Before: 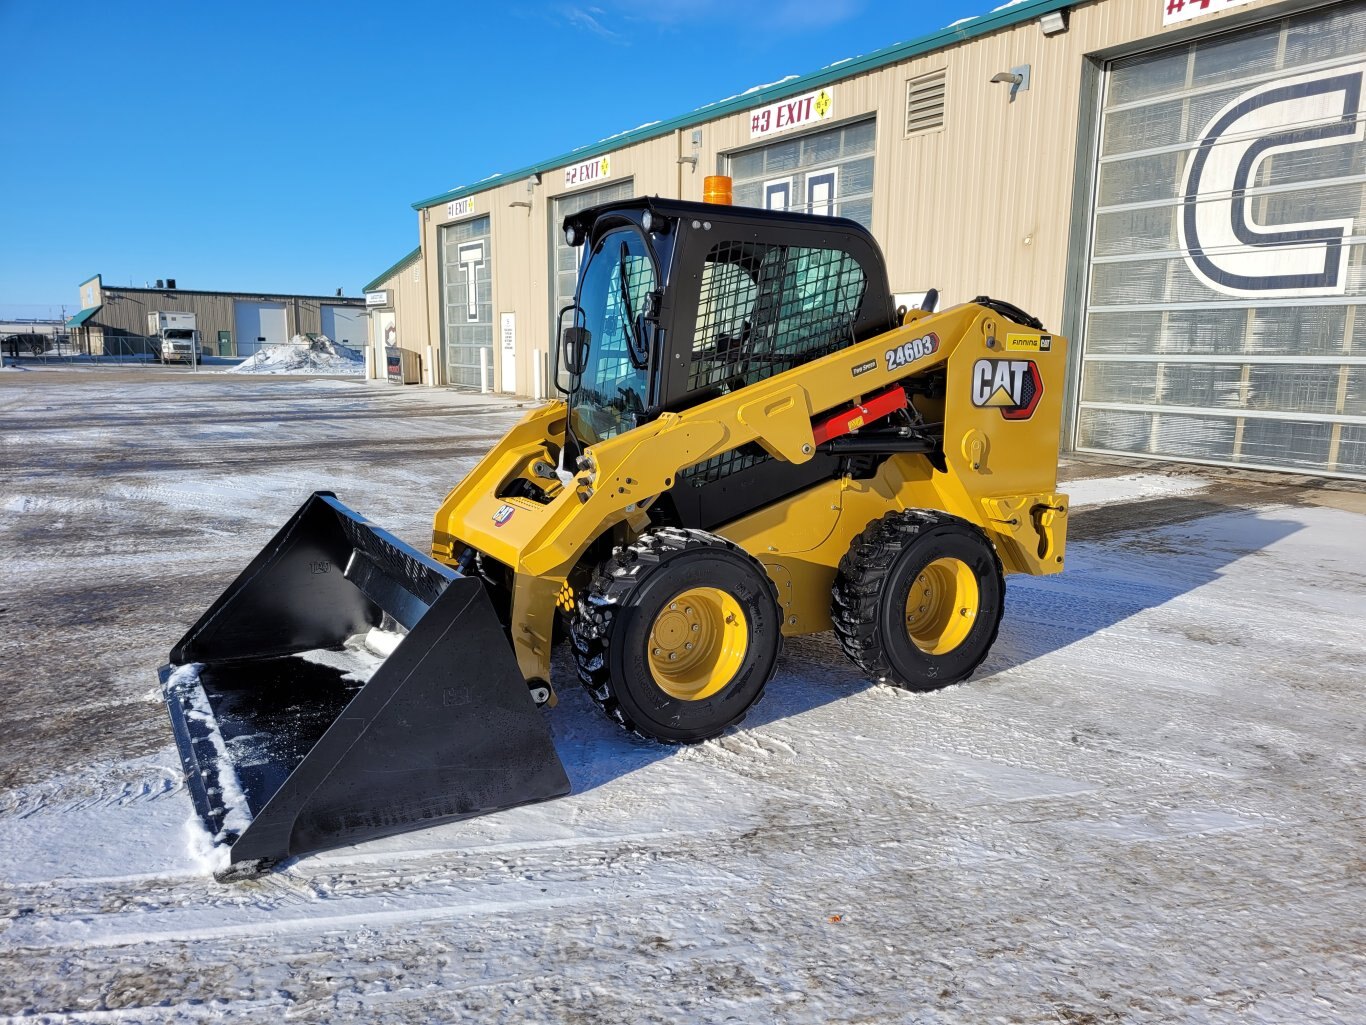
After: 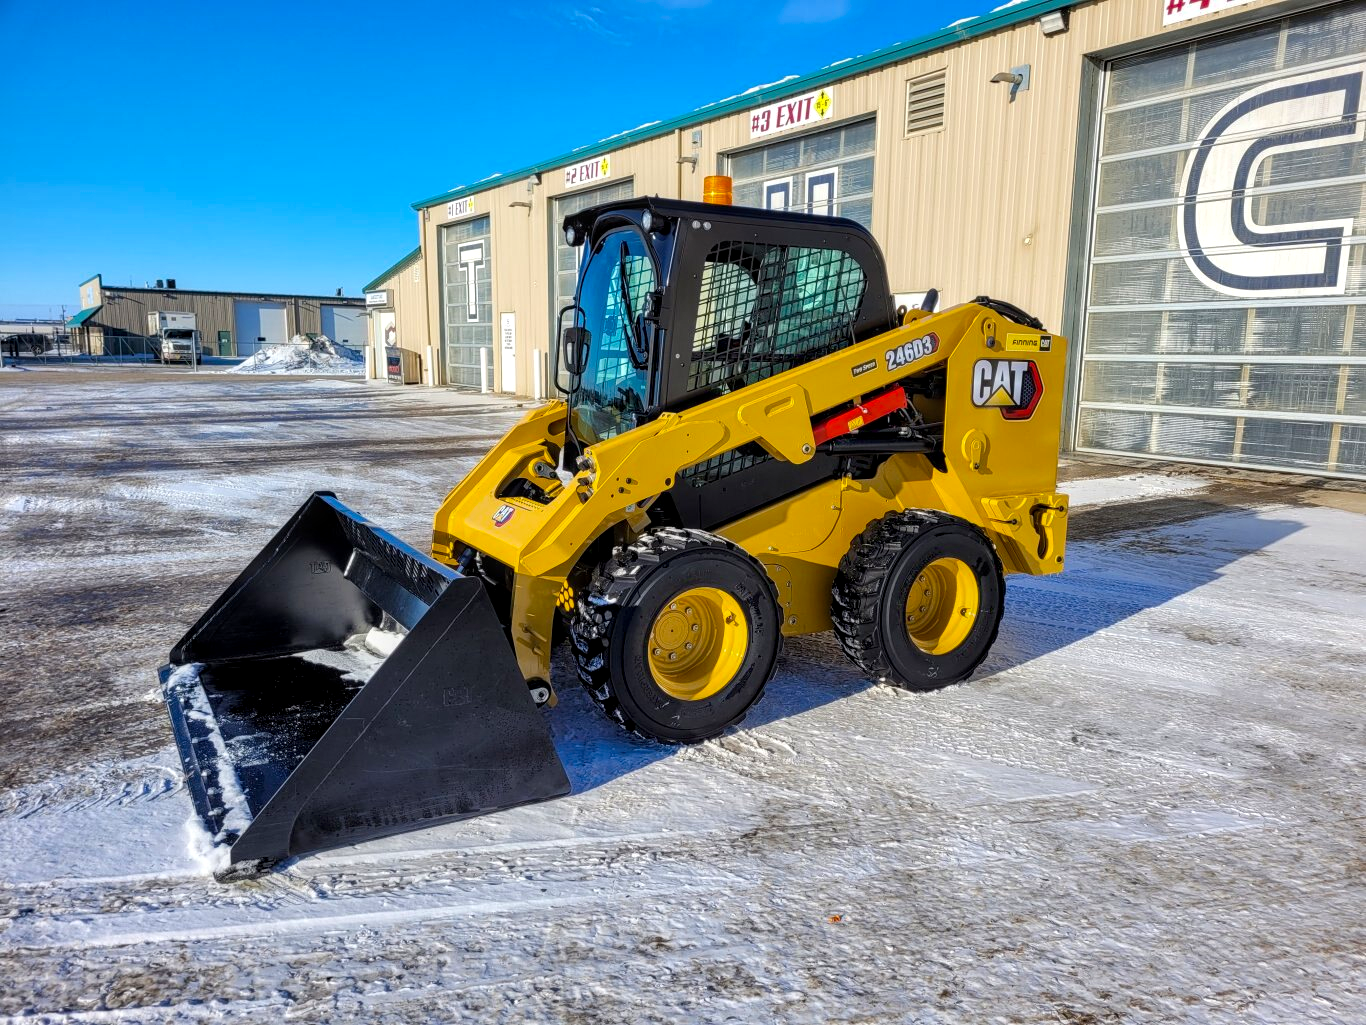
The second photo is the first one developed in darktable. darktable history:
color balance rgb: perceptual saturation grading › global saturation 20%, global vibrance 20%
local contrast: detail 130%
